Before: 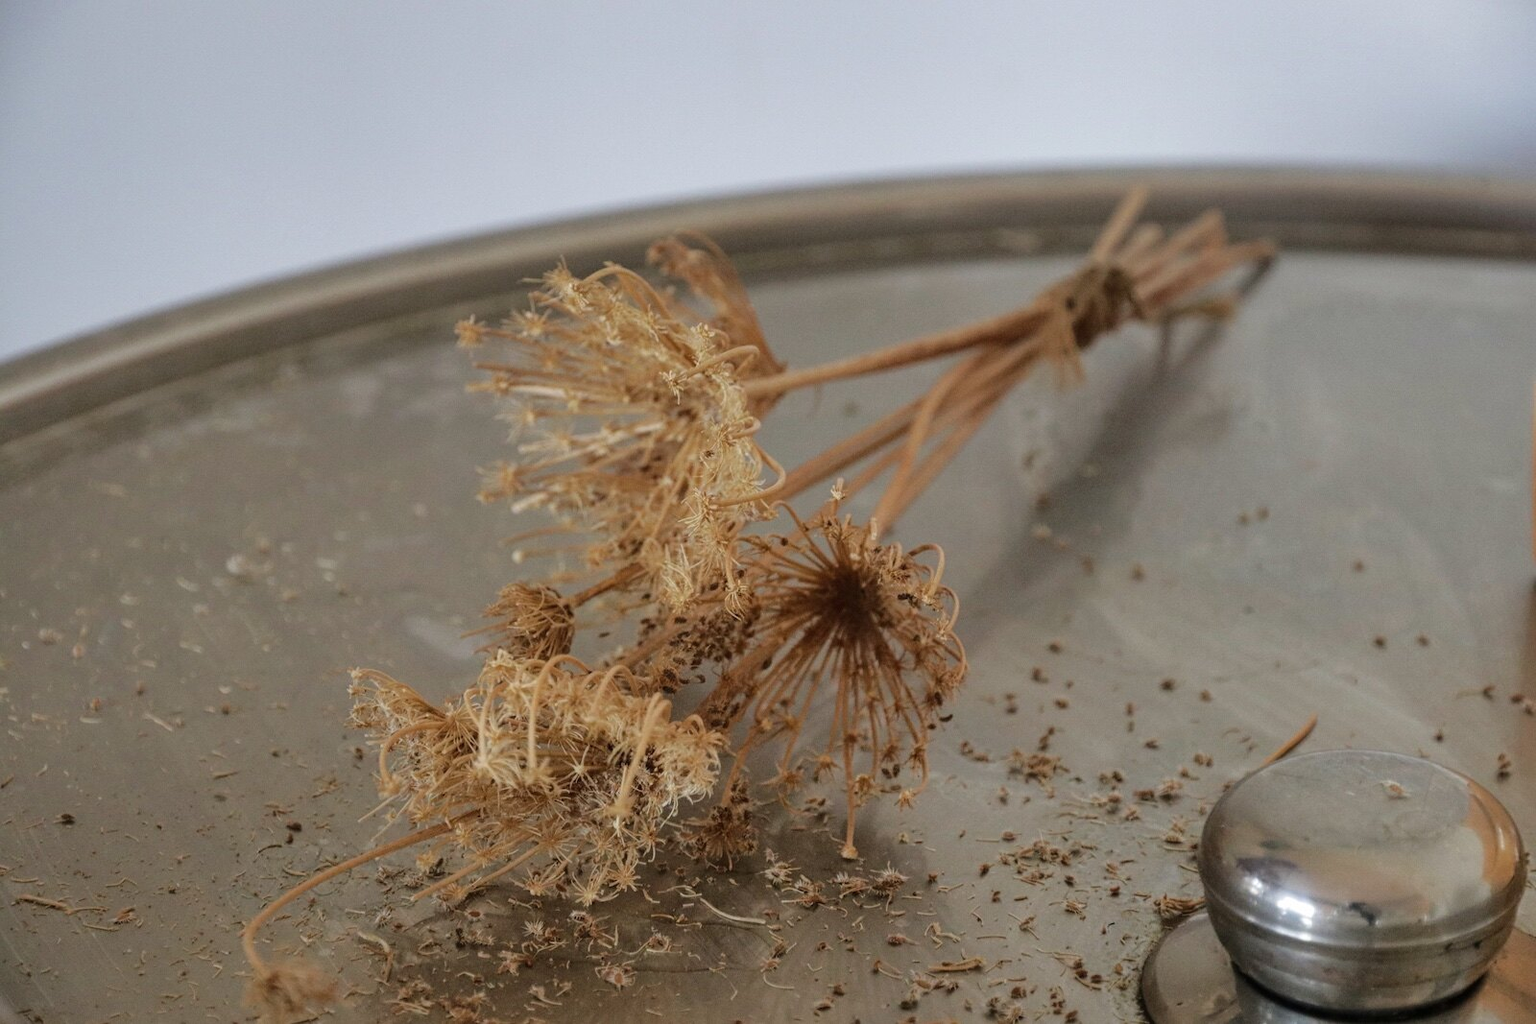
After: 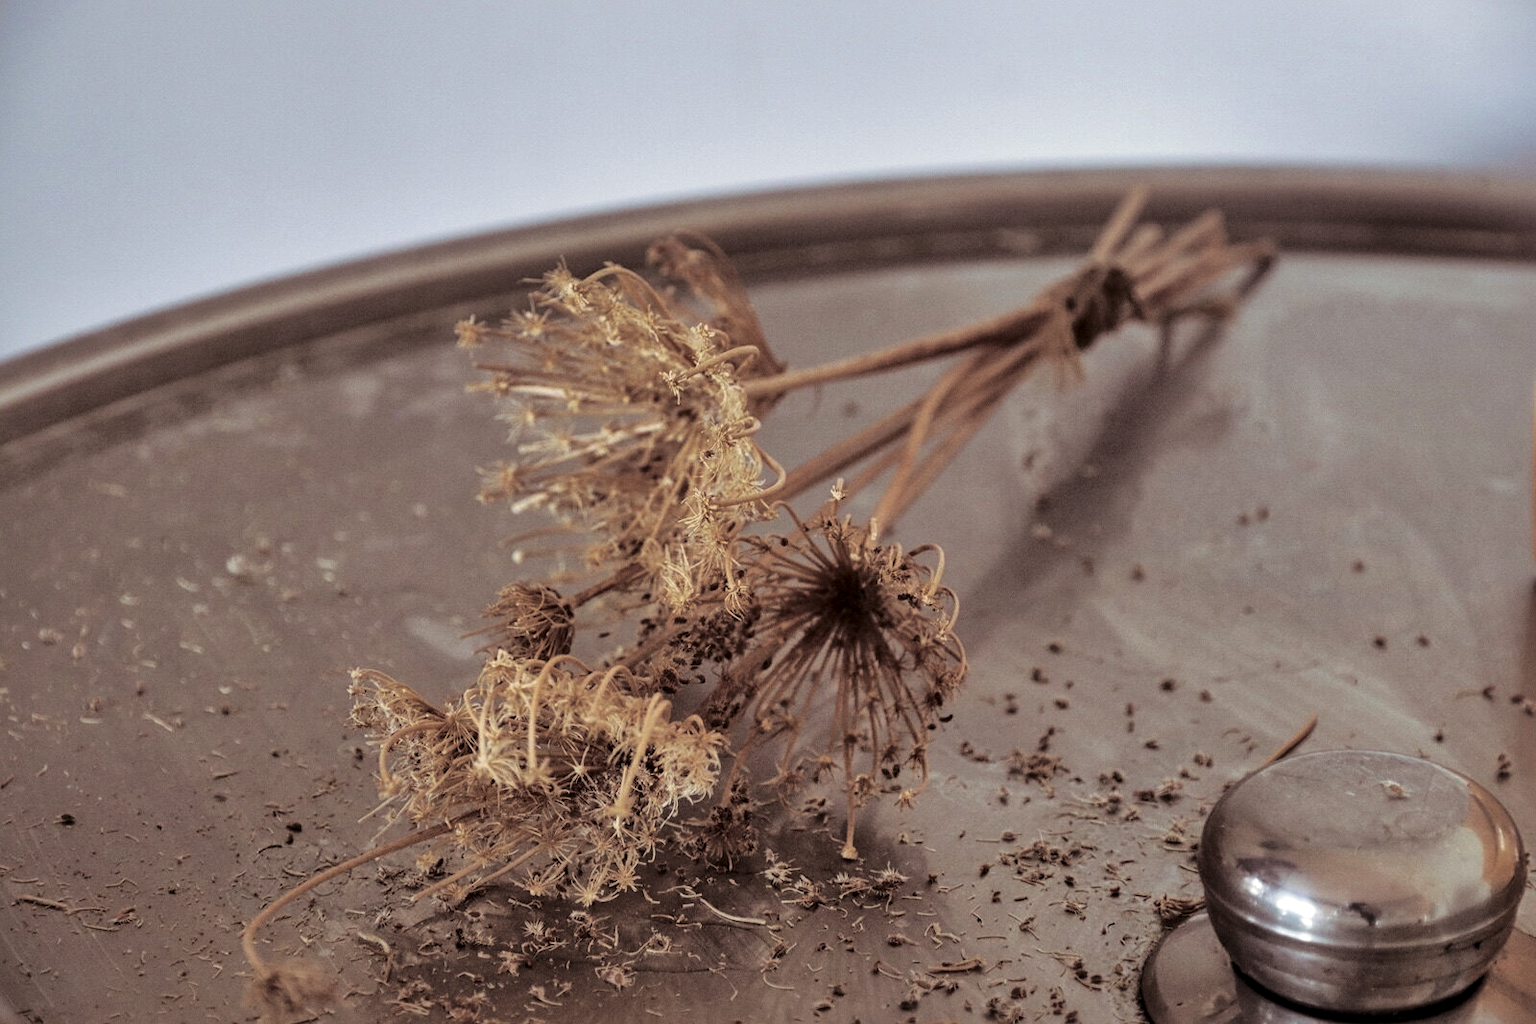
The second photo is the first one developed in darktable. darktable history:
local contrast: mode bilateral grid, contrast 25, coarseness 47, detail 151%, midtone range 0.2
split-toning: shadows › saturation 0.24, highlights › hue 54°, highlights › saturation 0.24
